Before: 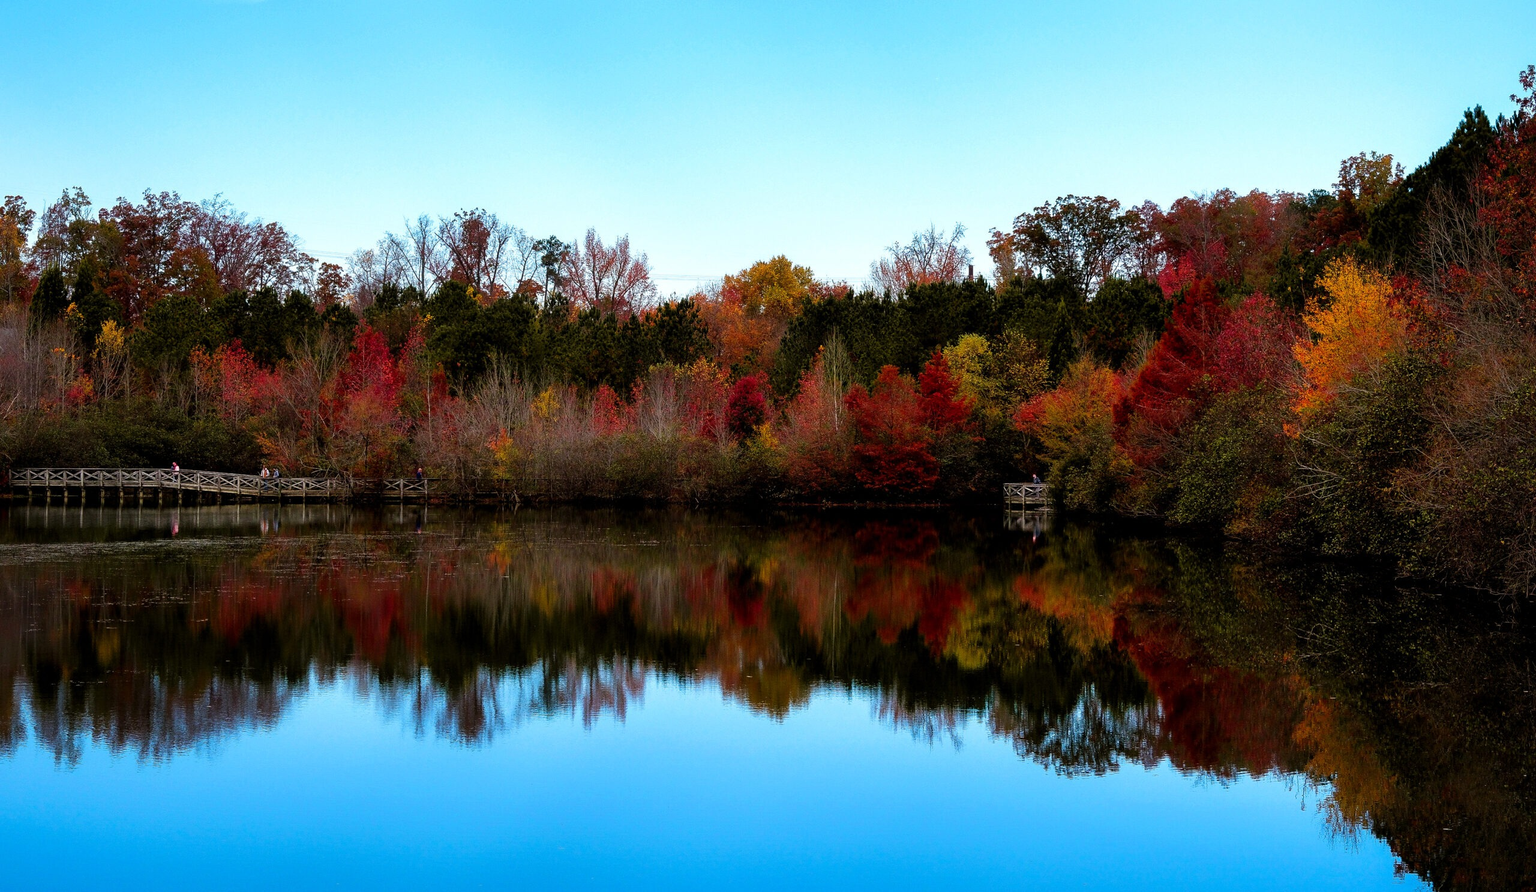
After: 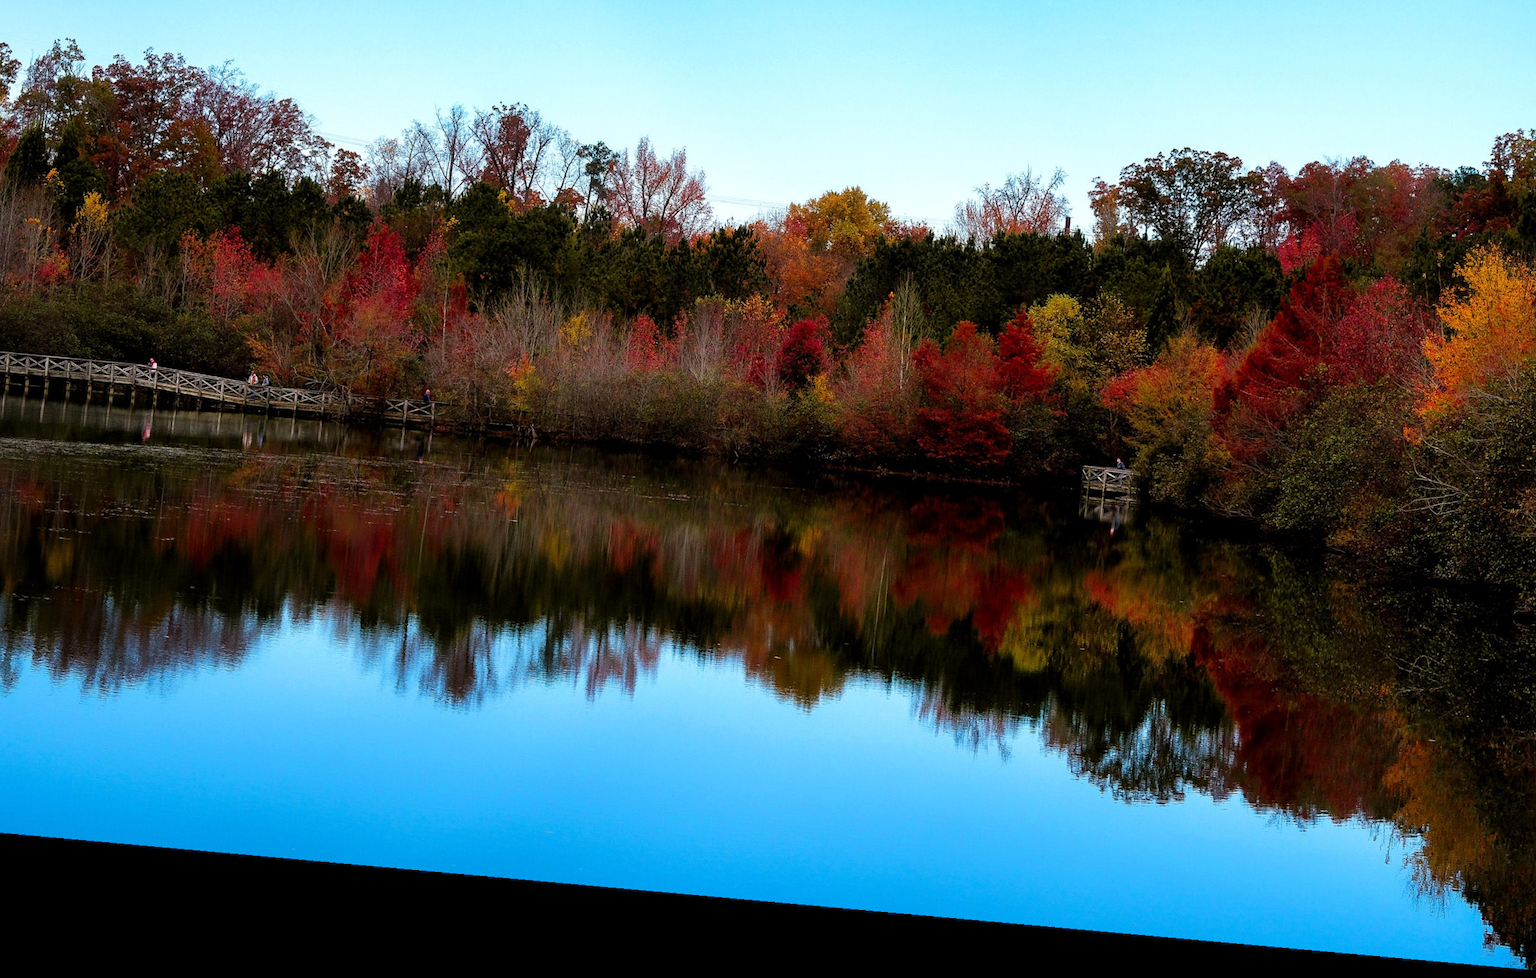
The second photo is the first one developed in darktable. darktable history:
rotate and perspective: rotation 5.12°, automatic cropping off
crop and rotate: left 4.842%, top 15.51%, right 10.668%
